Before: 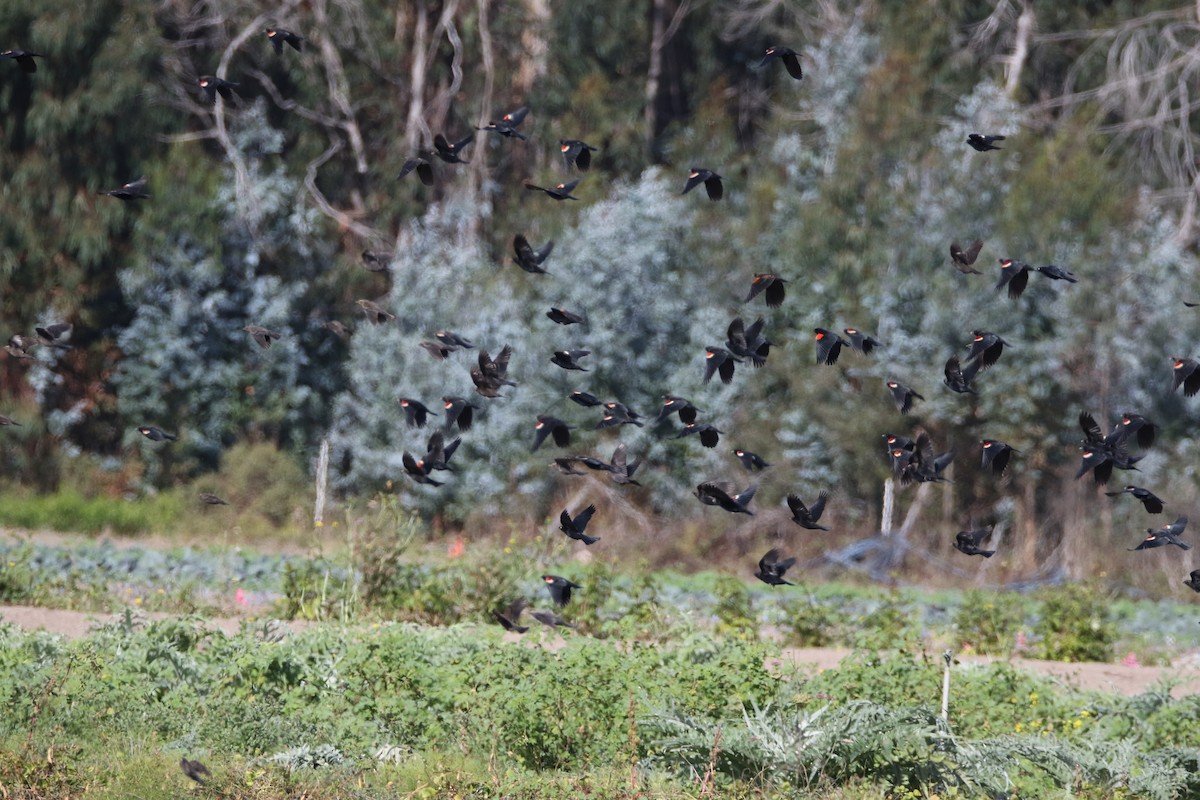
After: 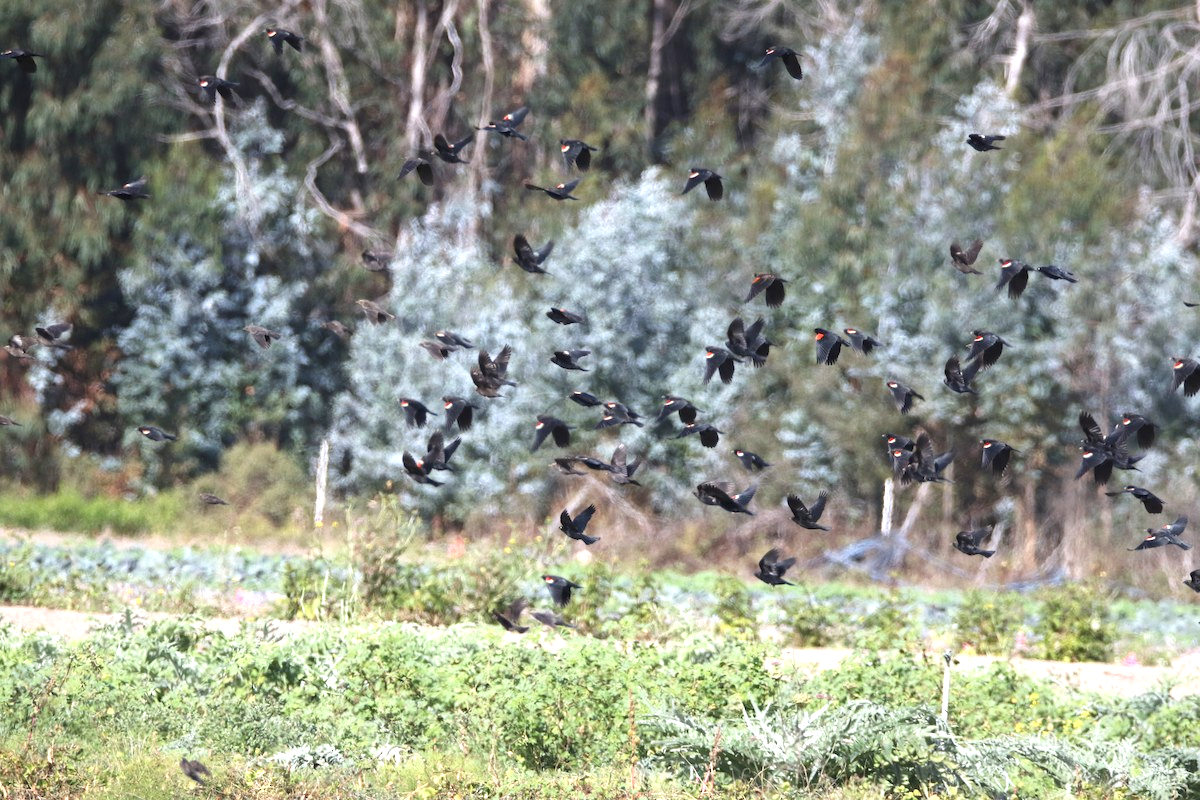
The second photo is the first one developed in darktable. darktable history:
contrast brightness saturation: saturation -0.05
exposure: black level correction 0, exposure 1 EV, compensate exposure bias true, compensate highlight preservation false
